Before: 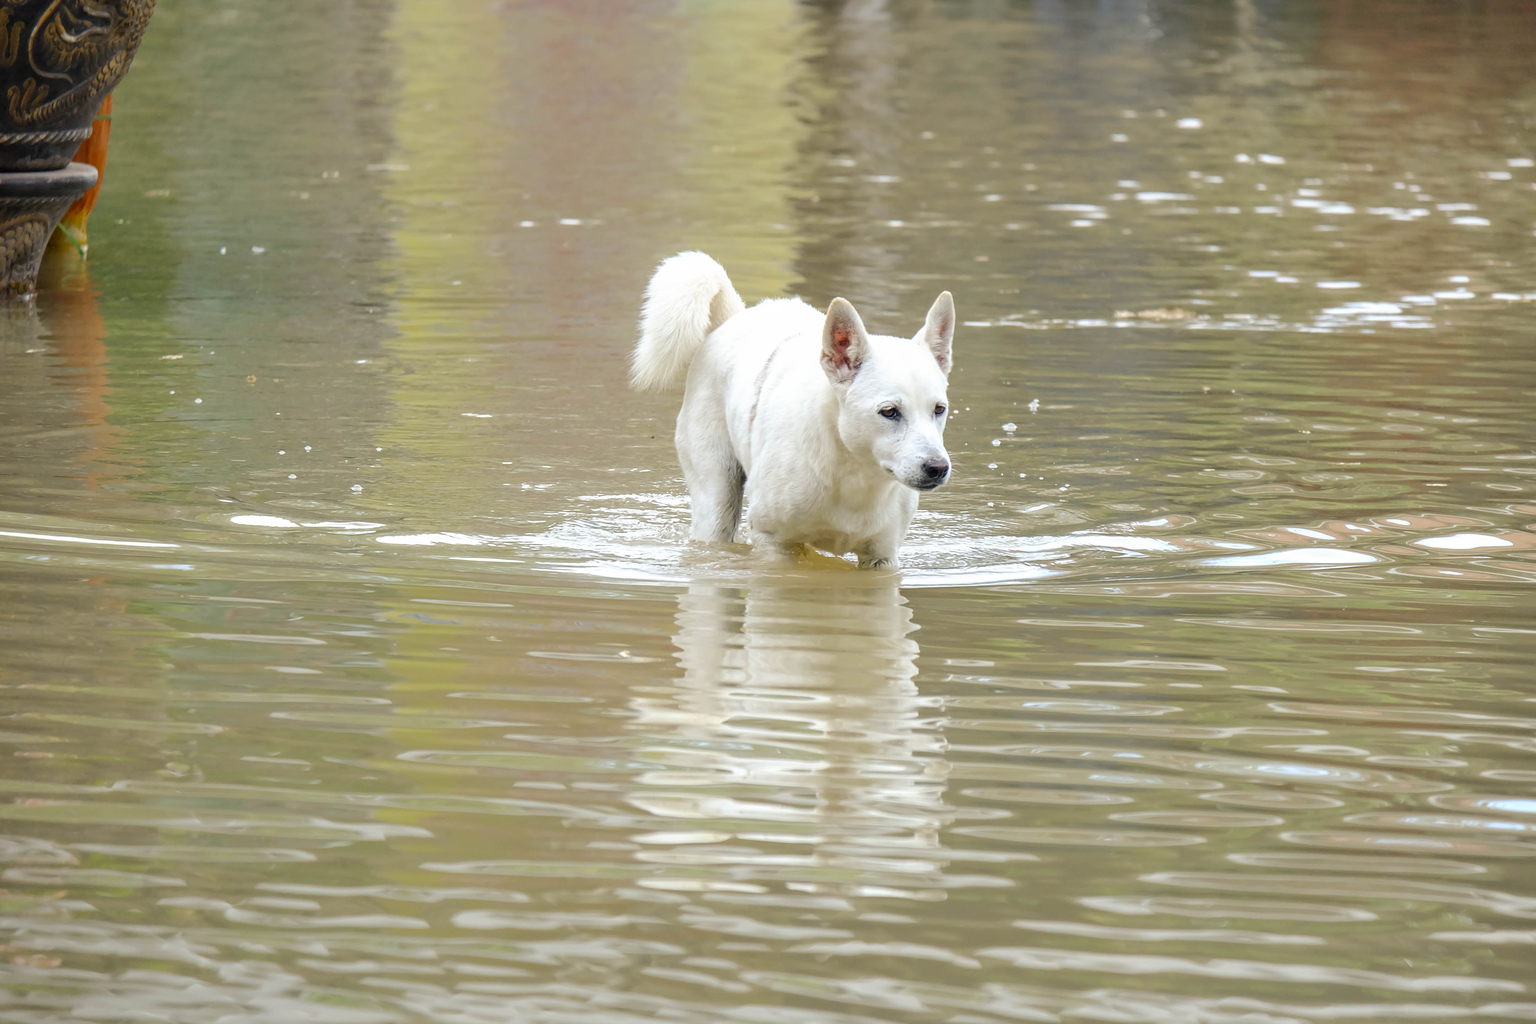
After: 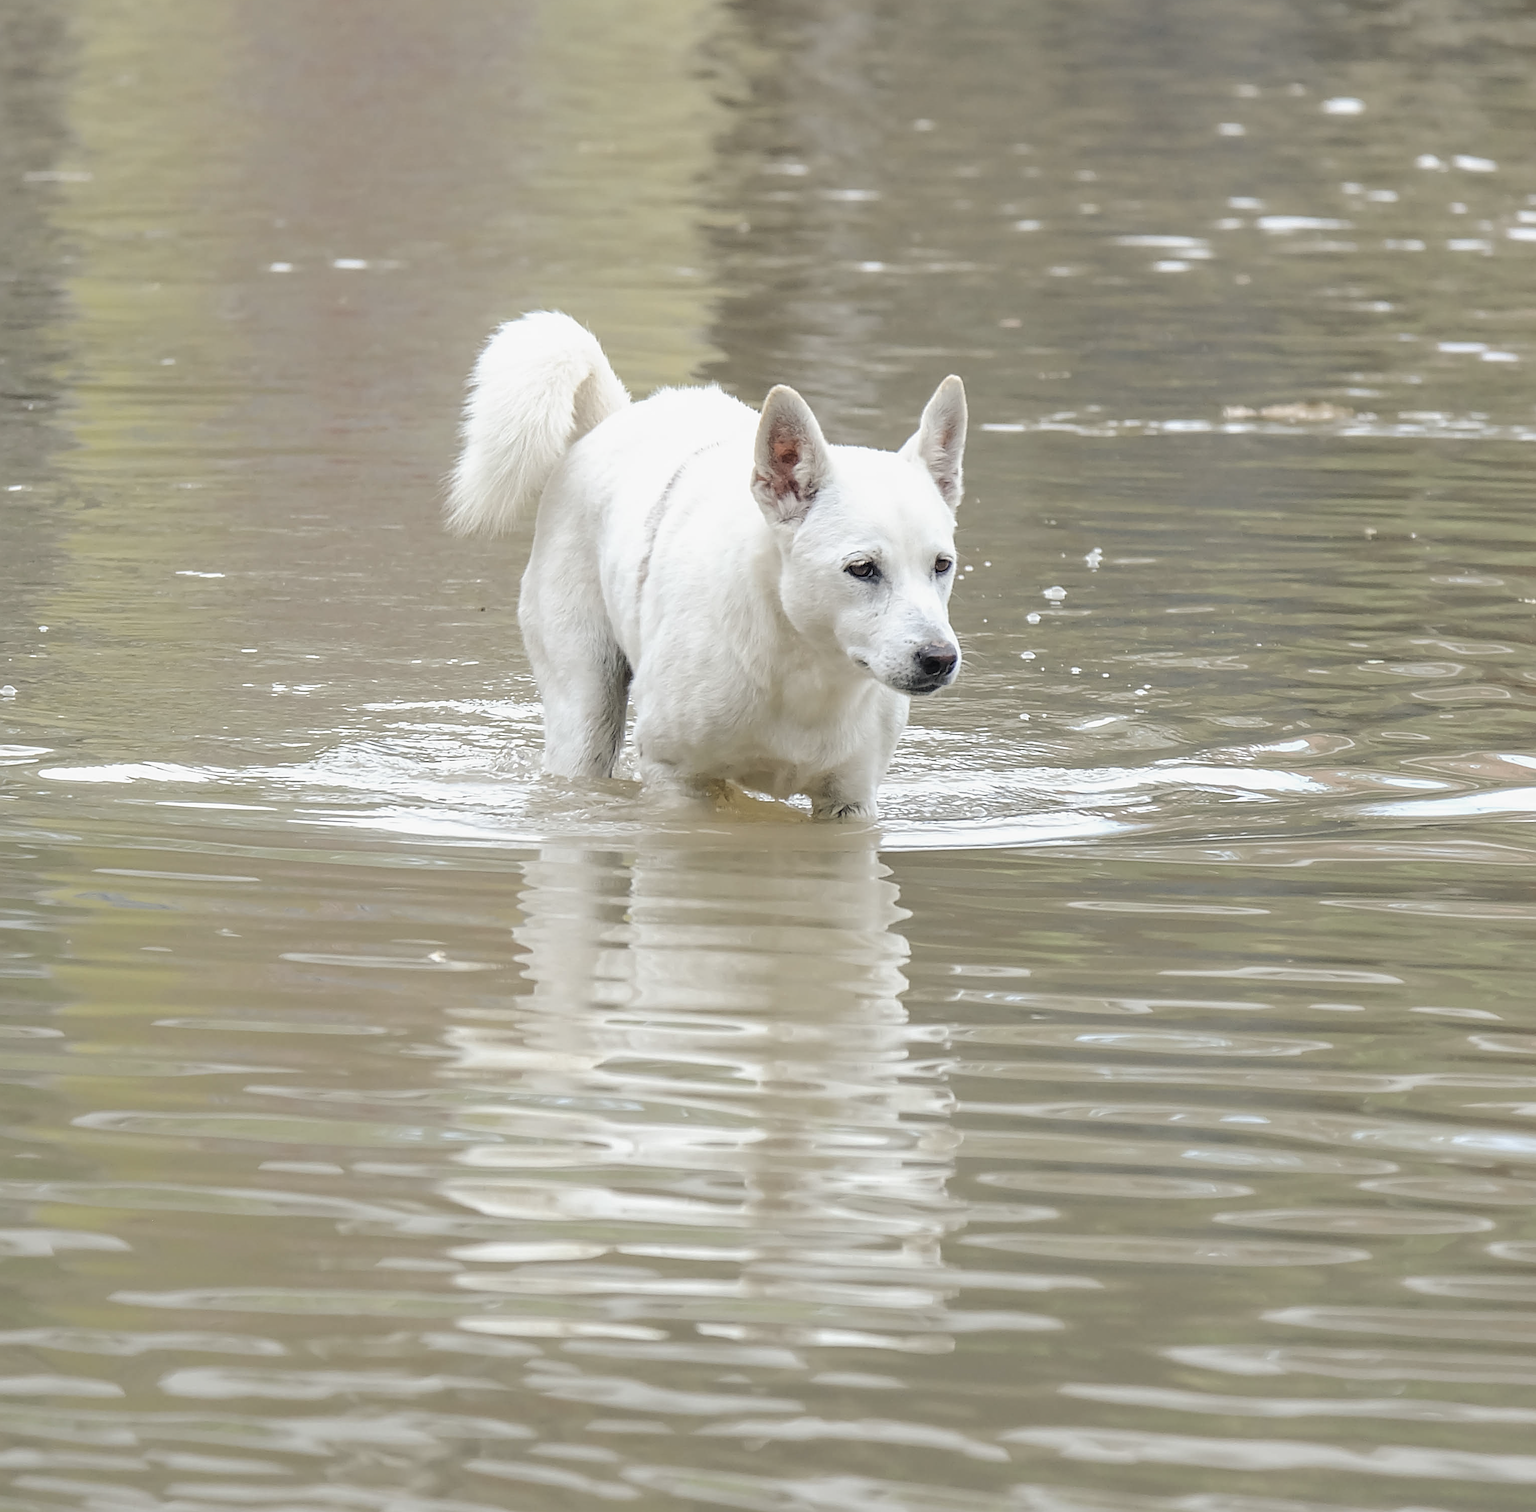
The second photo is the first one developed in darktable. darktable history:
crop and rotate: left 22.918%, top 5.629%, right 14.711%, bottom 2.247%
sharpen: on, module defaults
contrast brightness saturation: contrast -0.05, saturation -0.41
